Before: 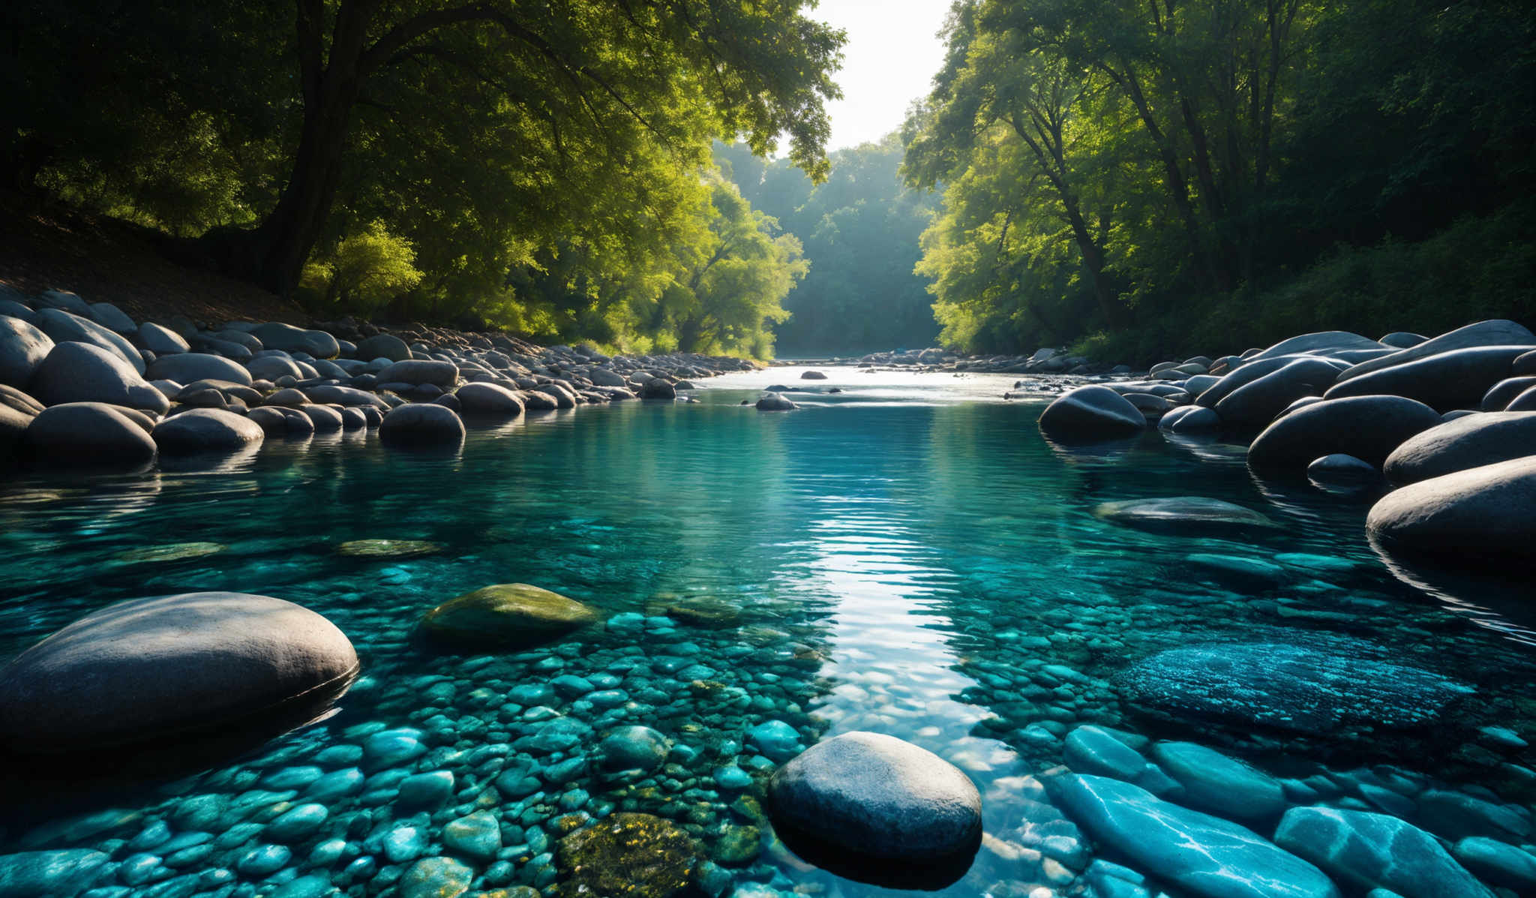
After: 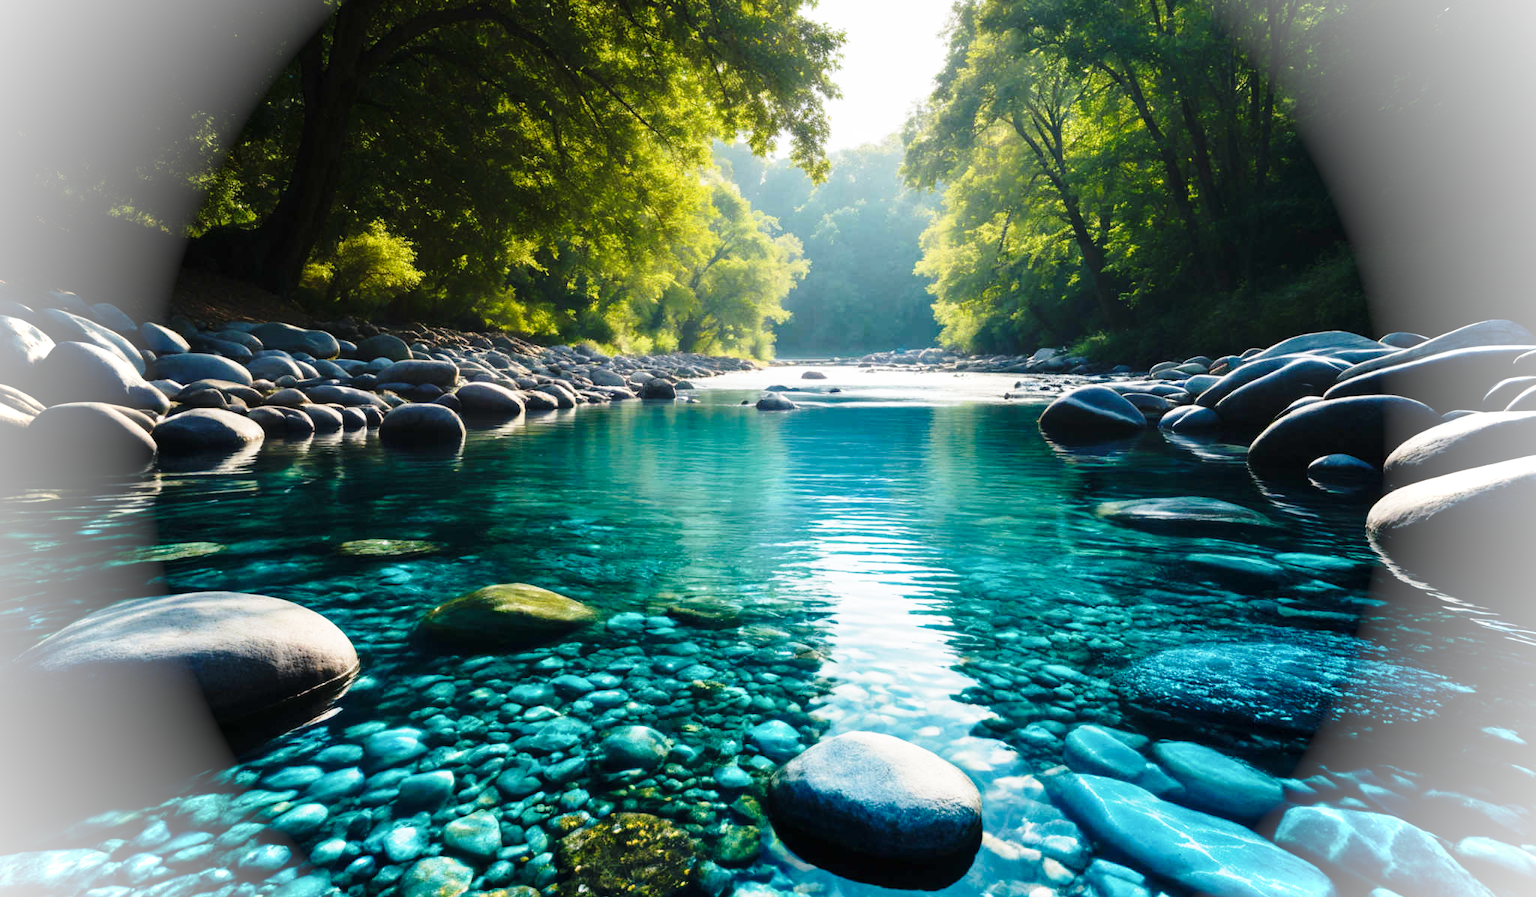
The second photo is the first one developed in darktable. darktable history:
vignetting: brightness 0.999, saturation -0.491, unbound false
base curve: curves: ch0 [(0, 0) (0.028, 0.03) (0.121, 0.232) (0.46, 0.748) (0.859, 0.968) (1, 1)], preserve colors none
